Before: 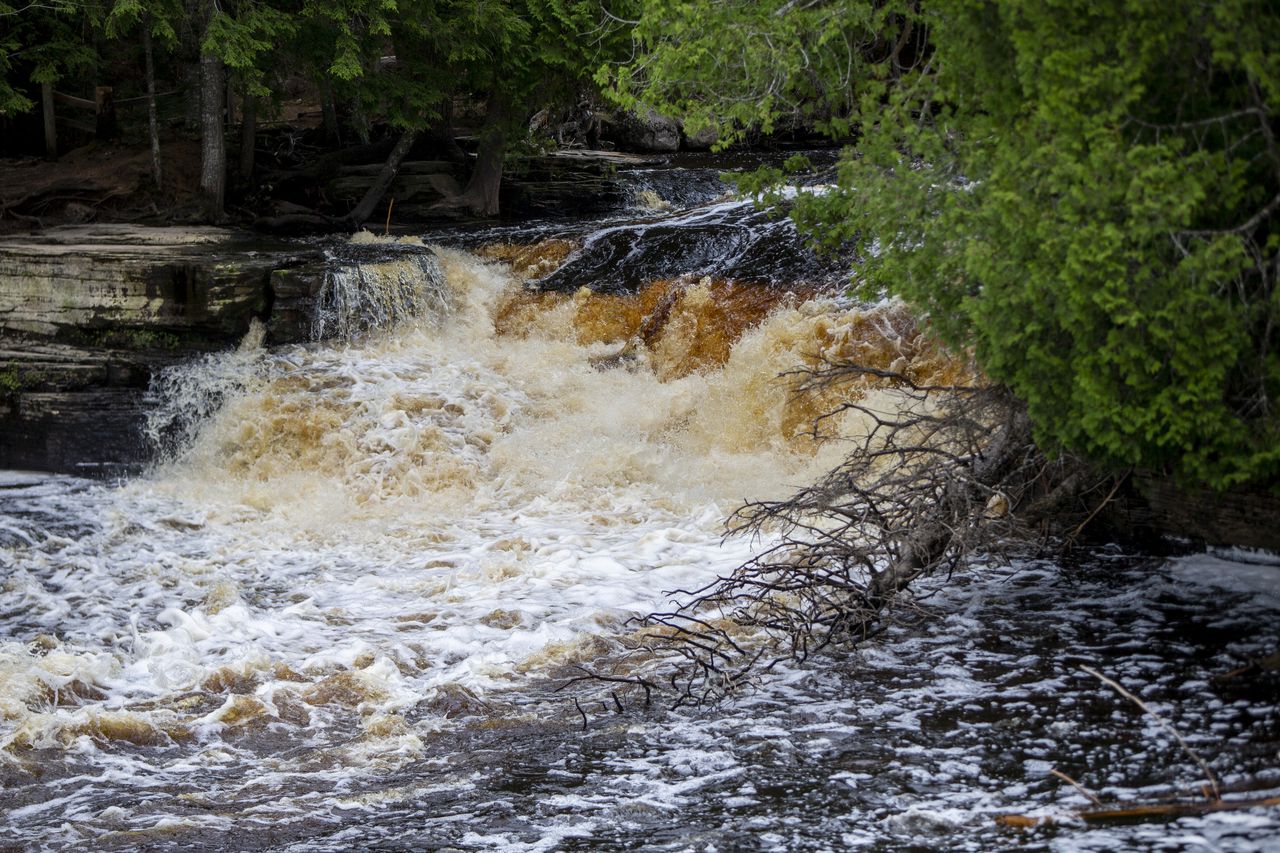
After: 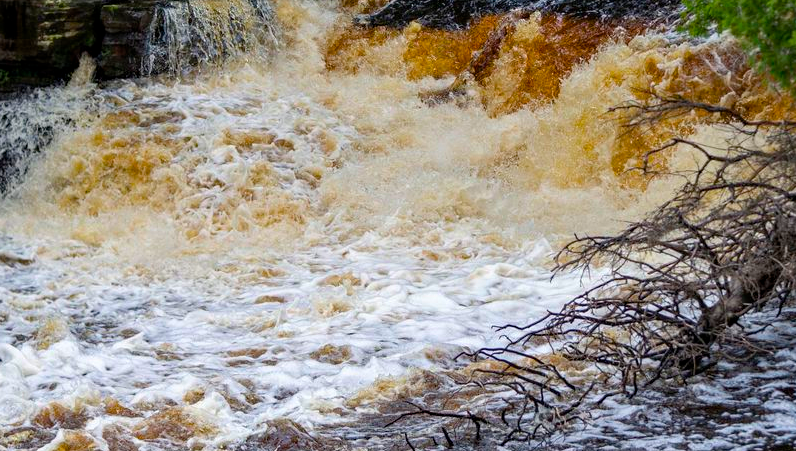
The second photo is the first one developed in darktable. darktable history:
haze removal: compatibility mode true, adaptive false
crop: left 13.29%, top 31.18%, right 24.475%, bottom 15.945%
color balance rgb: perceptual saturation grading › global saturation 29.763%
